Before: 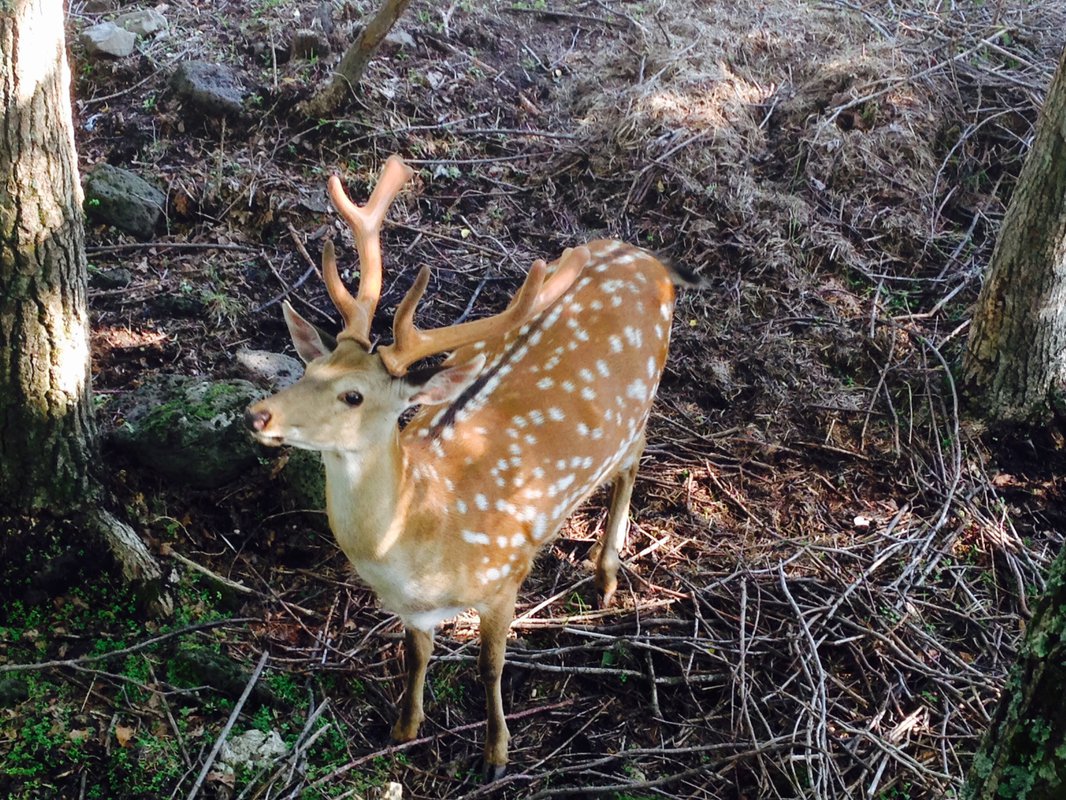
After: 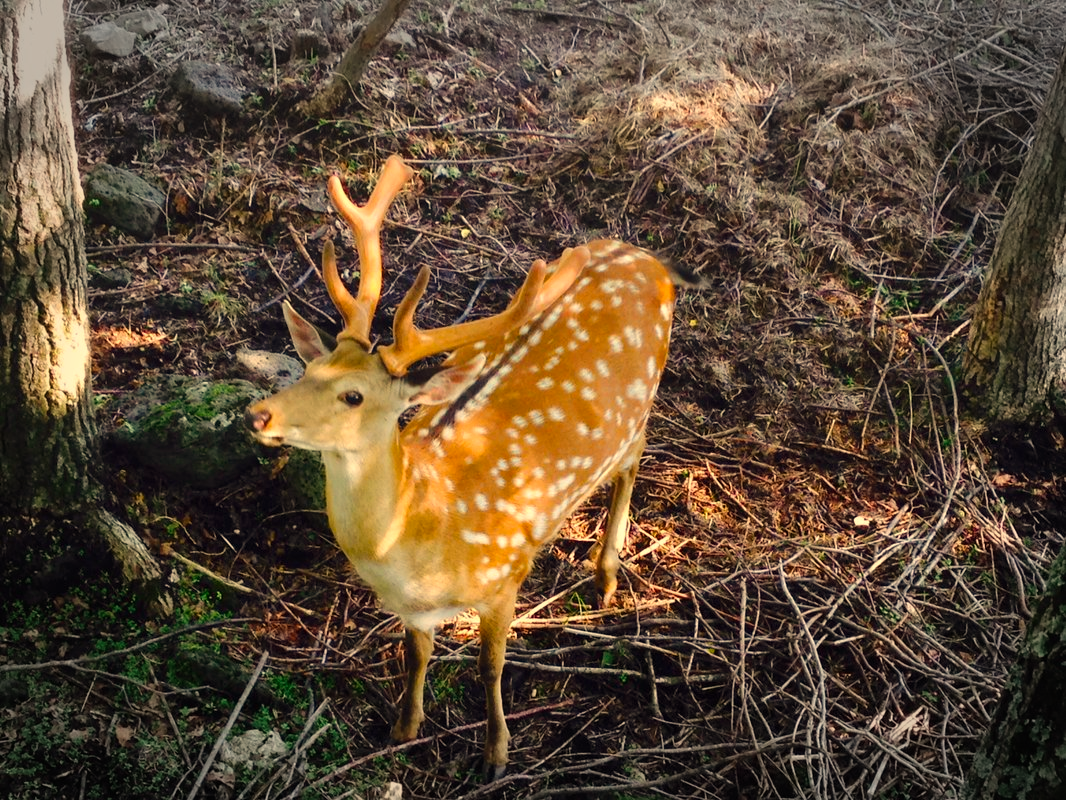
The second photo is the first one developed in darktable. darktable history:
white balance: red 1.123, blue 0.83
vignetting: fall-off start 79.43%, saturation -0.649, width/height ratio 1.327, unbound false
color balance rgb: perceptual saturation grading › global saturation 25%, global vibrance 20%
